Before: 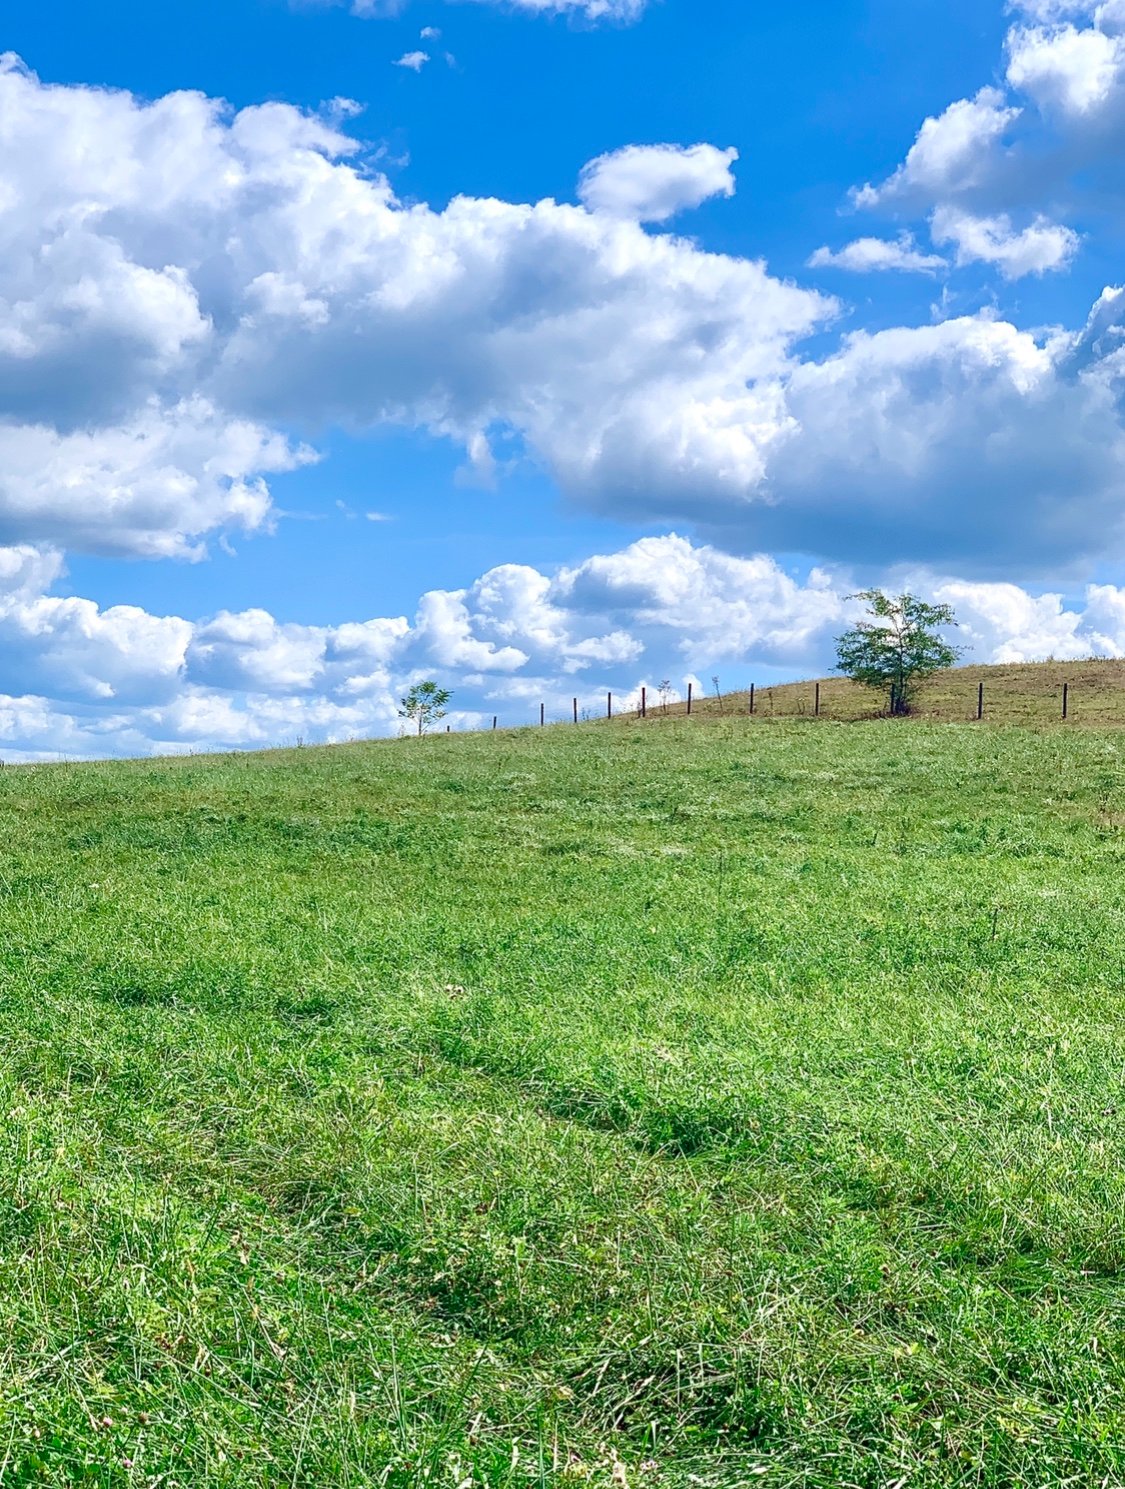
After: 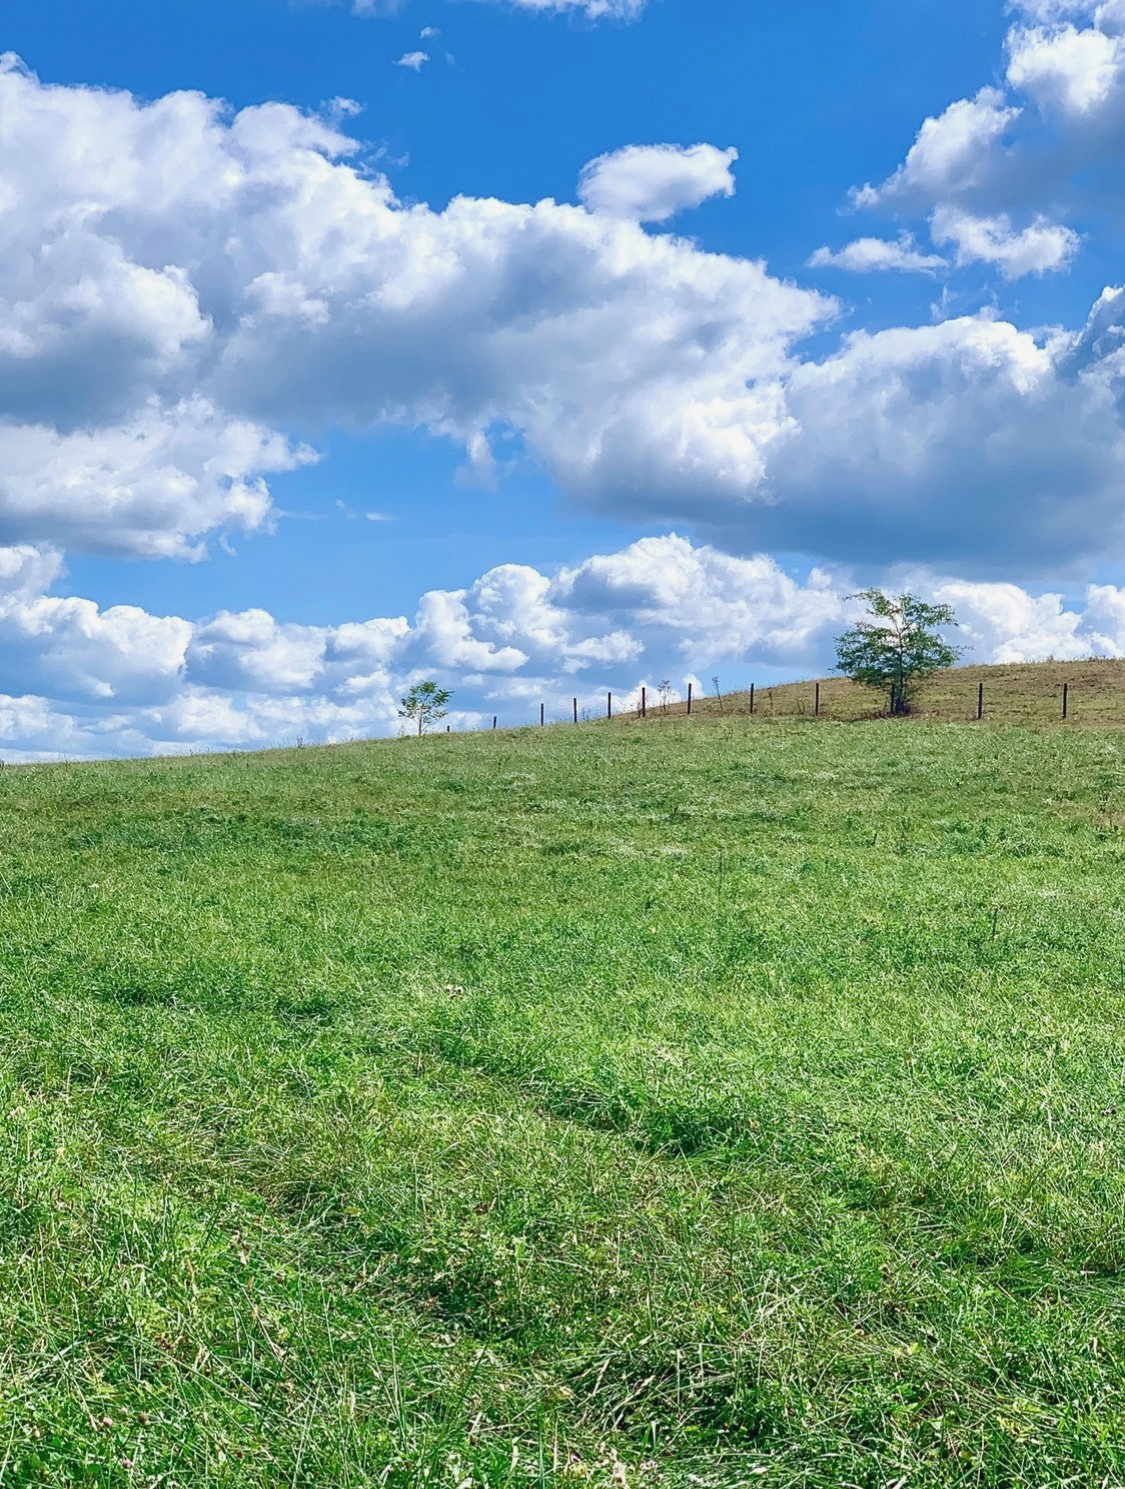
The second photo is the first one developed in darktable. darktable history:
contrast brightness saturation: contrast -0.068, brightness -0.033, saturation -0.112
